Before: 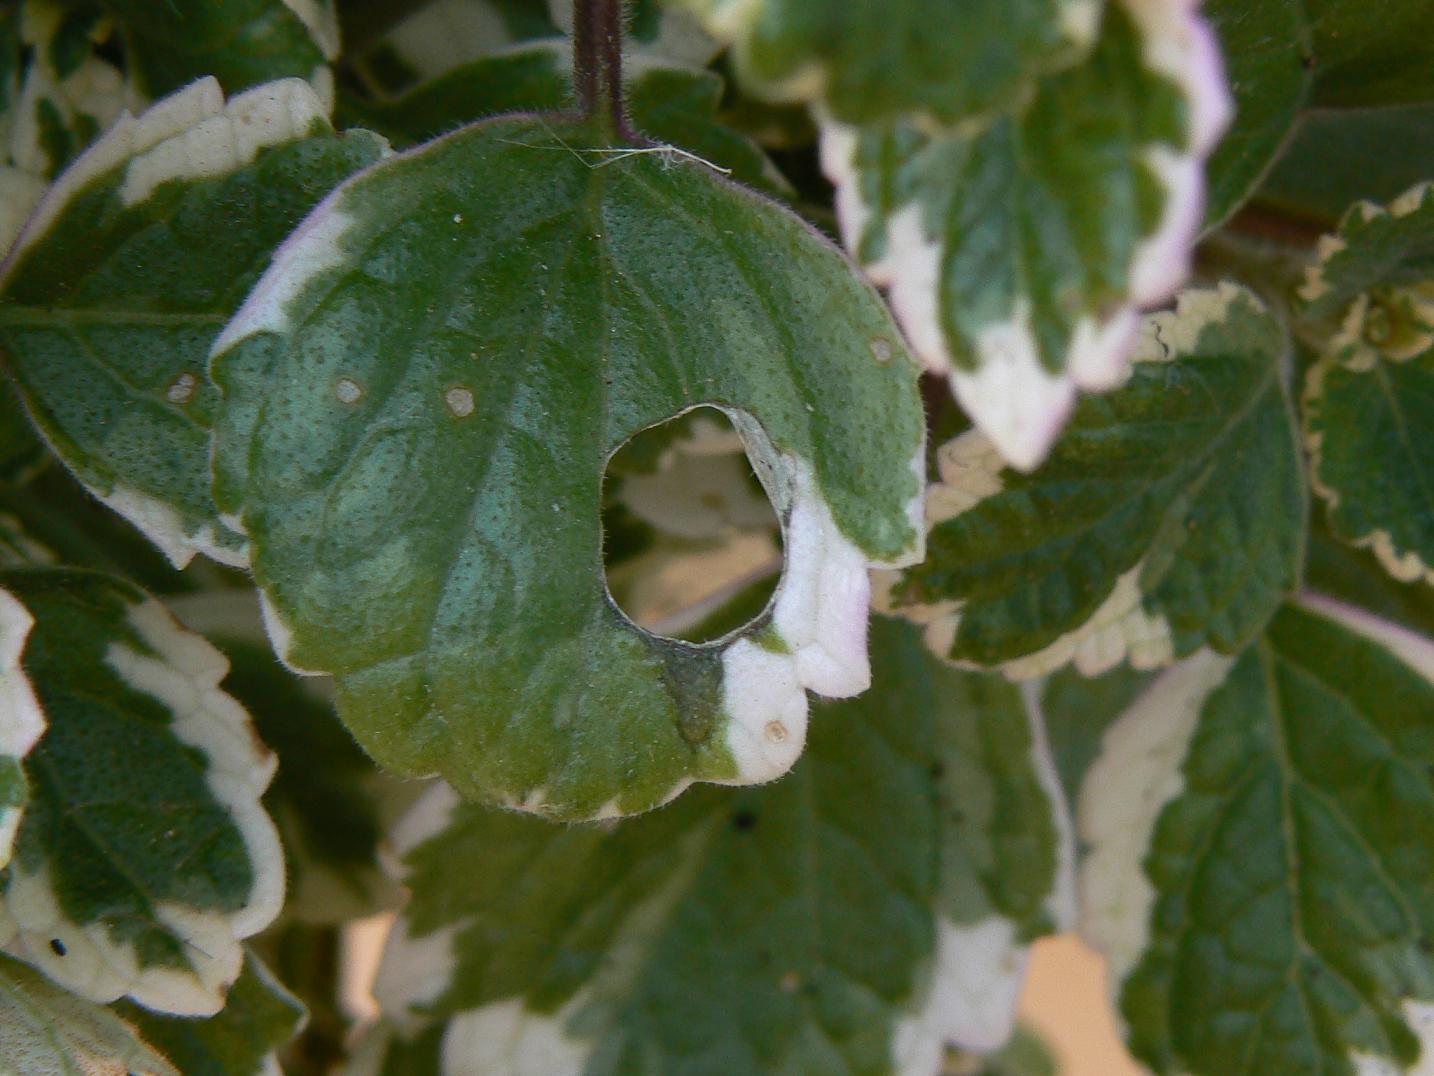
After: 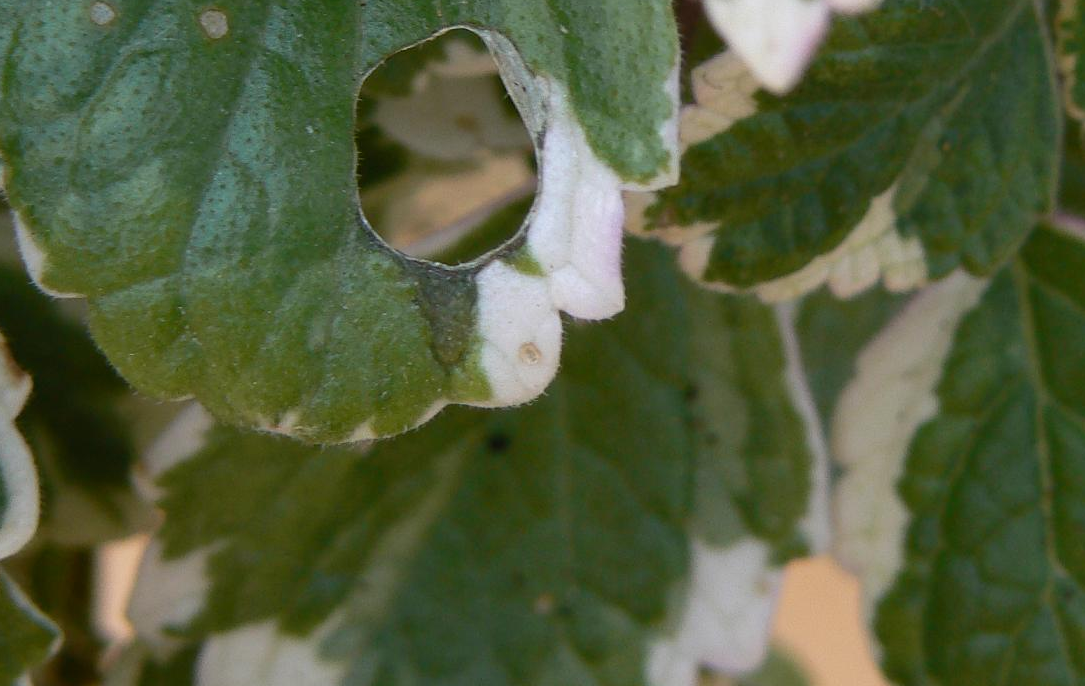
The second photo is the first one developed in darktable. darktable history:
crop and rotate: left 17.174%, top 35.165%, right 7.14%, bottom 1.045%
